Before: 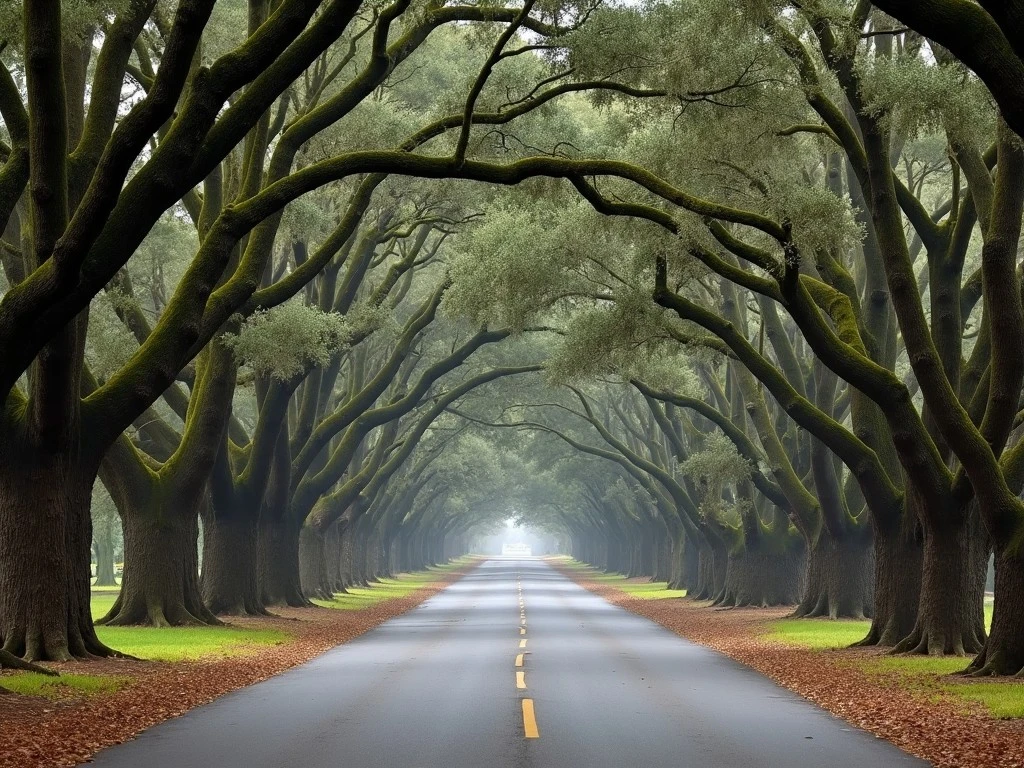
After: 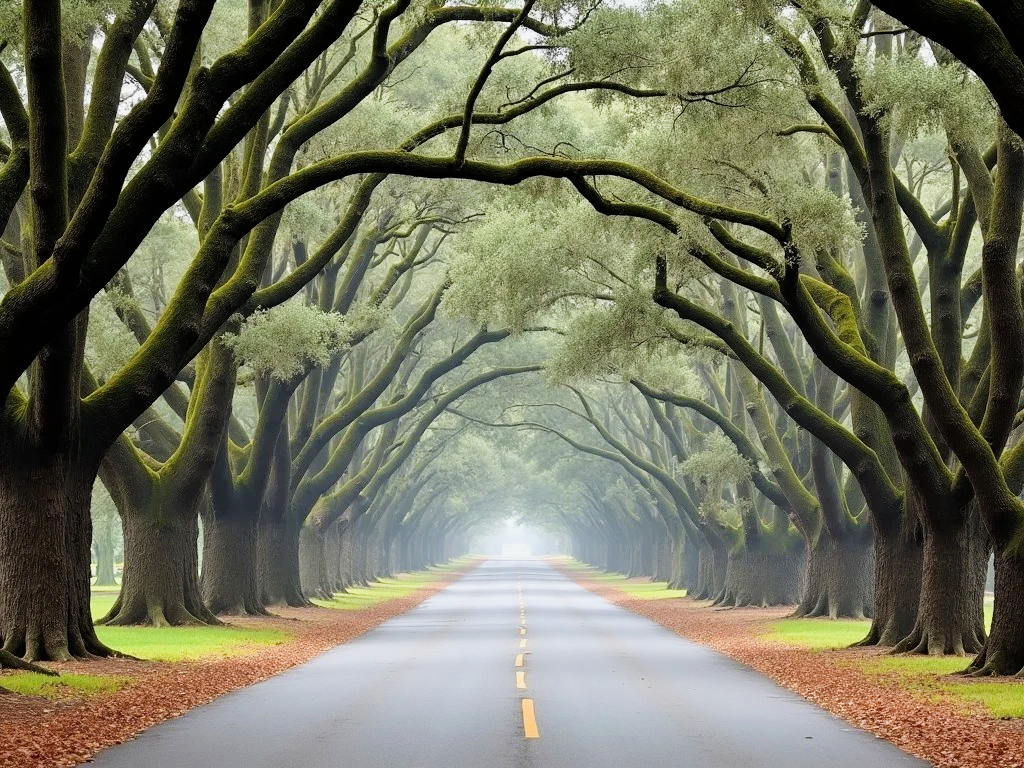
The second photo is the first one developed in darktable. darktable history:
filmic rgb: black relative exposure -7.65 EV, white relative exposure 4.56 EV, hardness 3.61
exposure: black level correction 0, exposure 1.2 EV, compensate exposure bias true, compensate highlight preservation false
